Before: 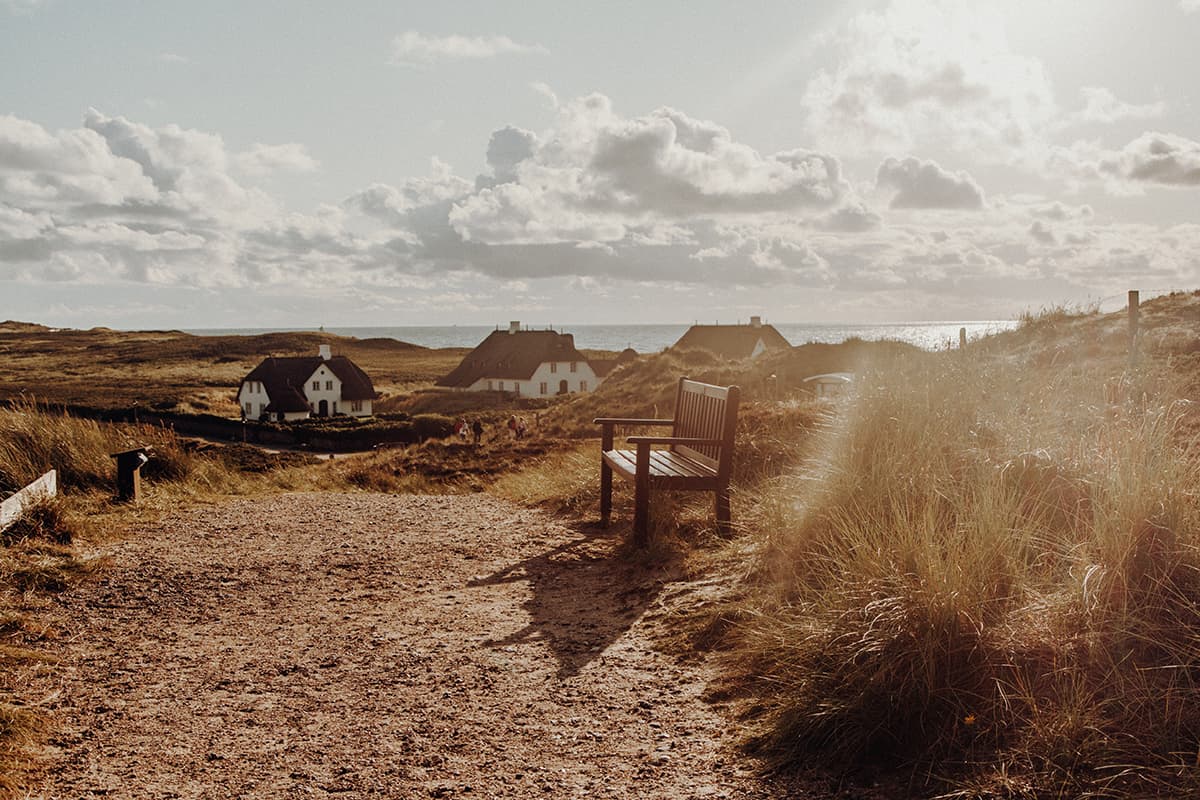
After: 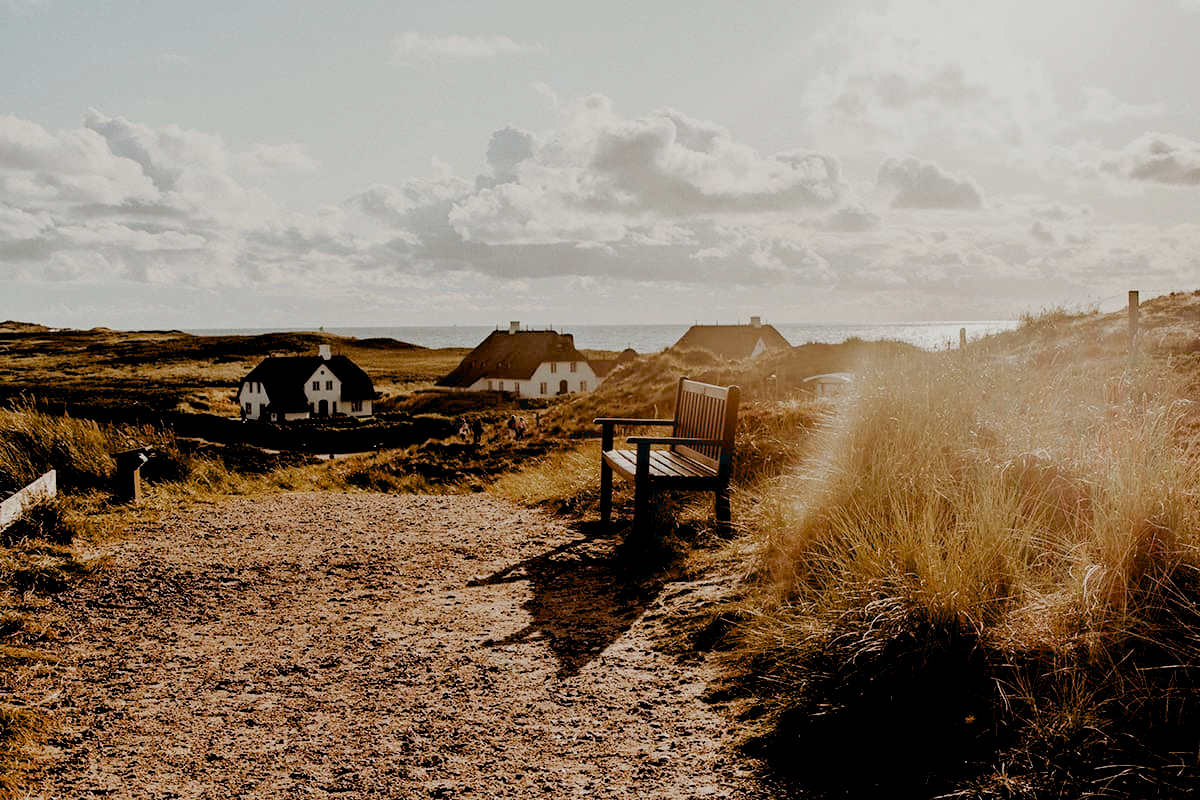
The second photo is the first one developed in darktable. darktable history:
exposure: black level correction 0.031, exposure 0.304 EV, compensate highlight preservation false
filmic rgb: black relative exposure -4.38 EV, white relative exposure 4.56 EV, hardness 2.37, contrast 1.05
tone equalizer: on, module defaults
